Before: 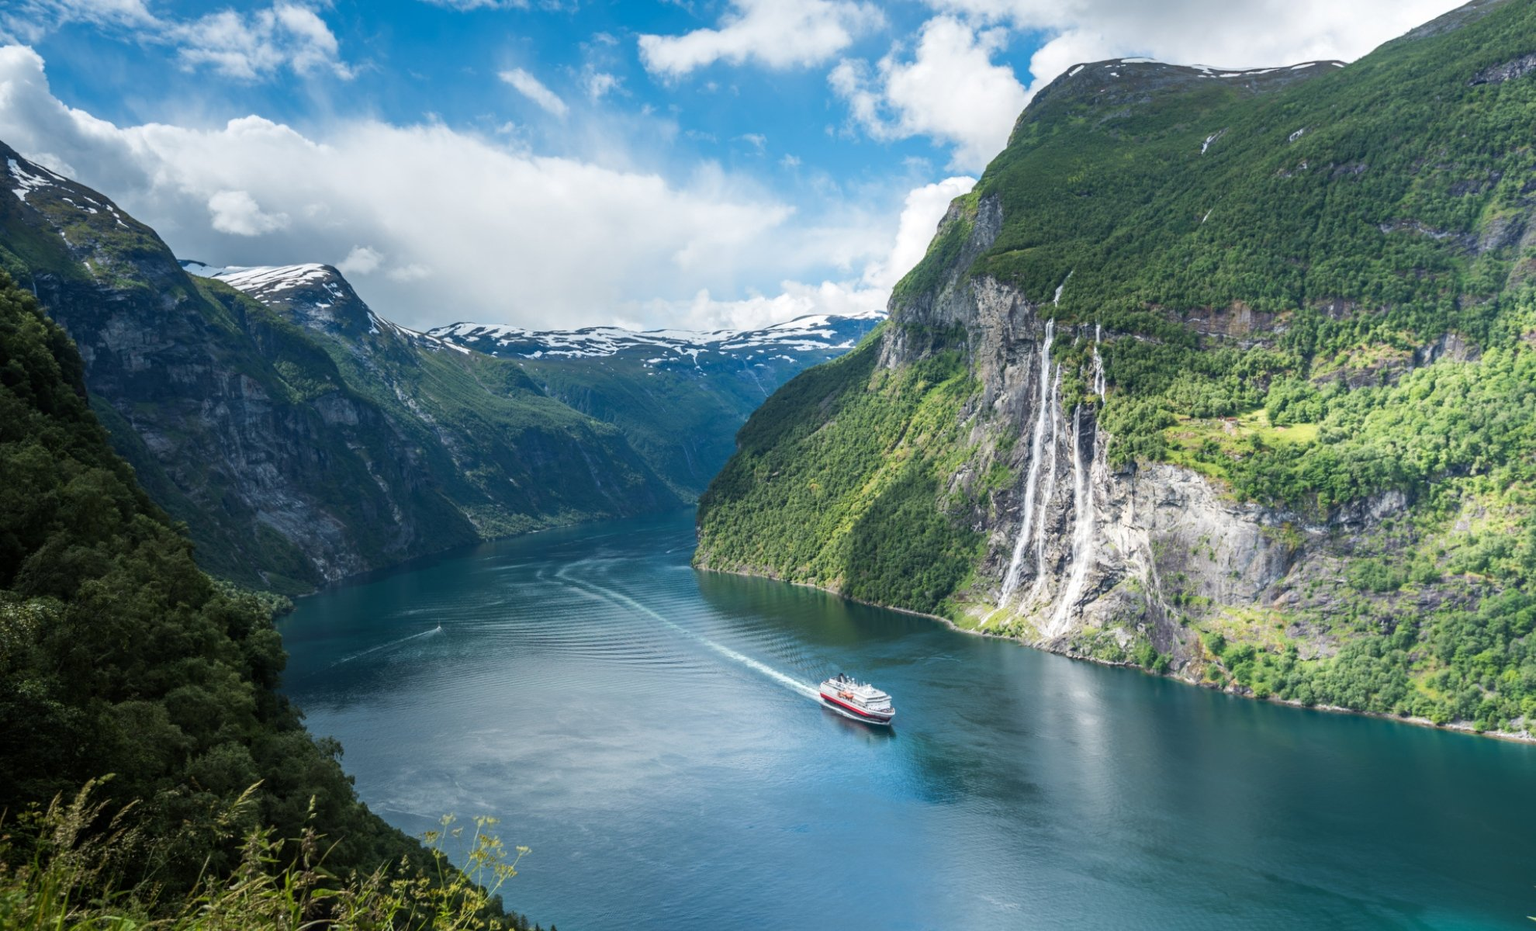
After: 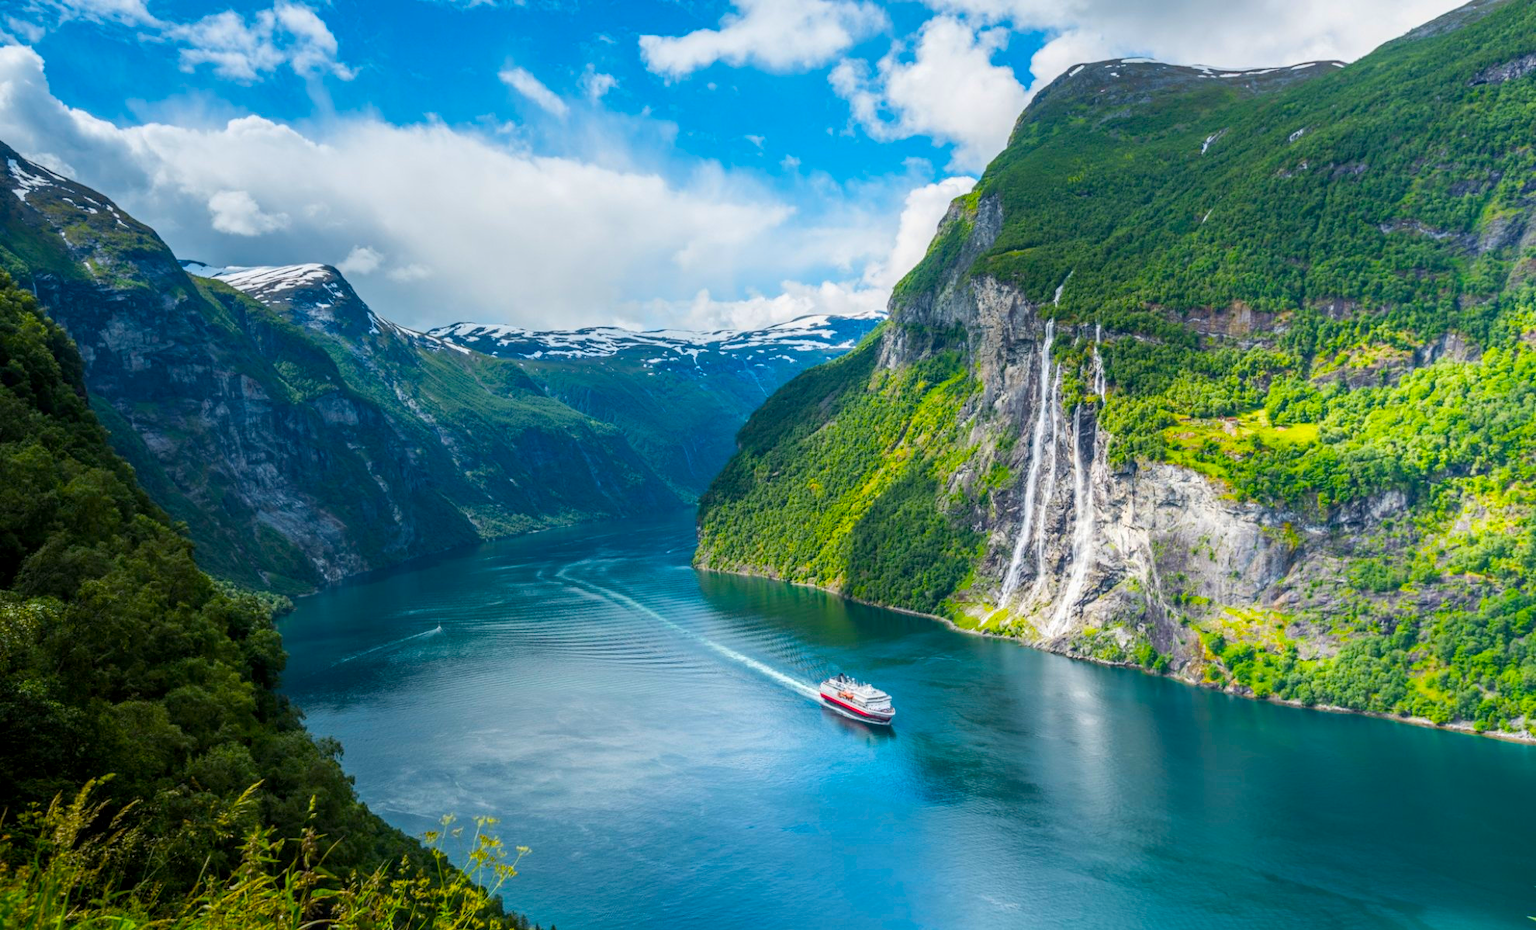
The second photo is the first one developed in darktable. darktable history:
color balance: input saturation 134.34%, contrast -10.04%, contrast fulcrum 19.67%, output saturation 133.51%
tone equalizer: on, module defaults
local contrast: on, module defaults
